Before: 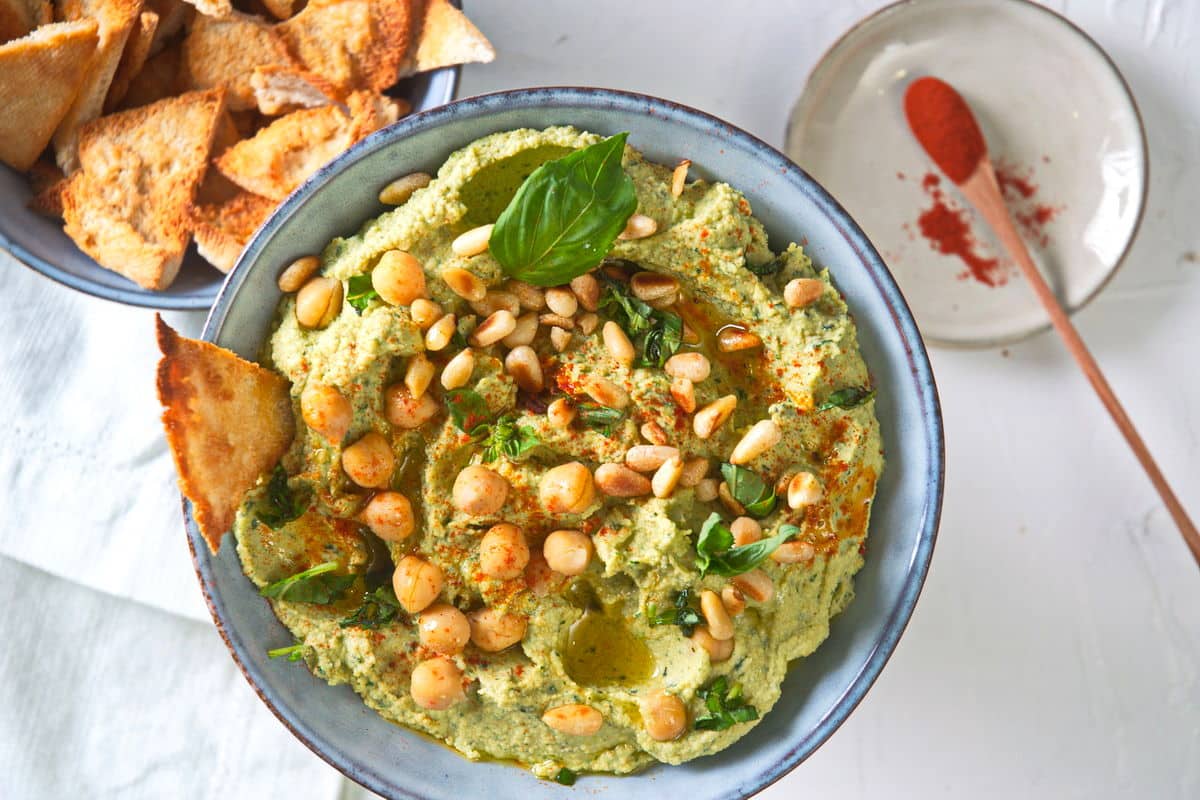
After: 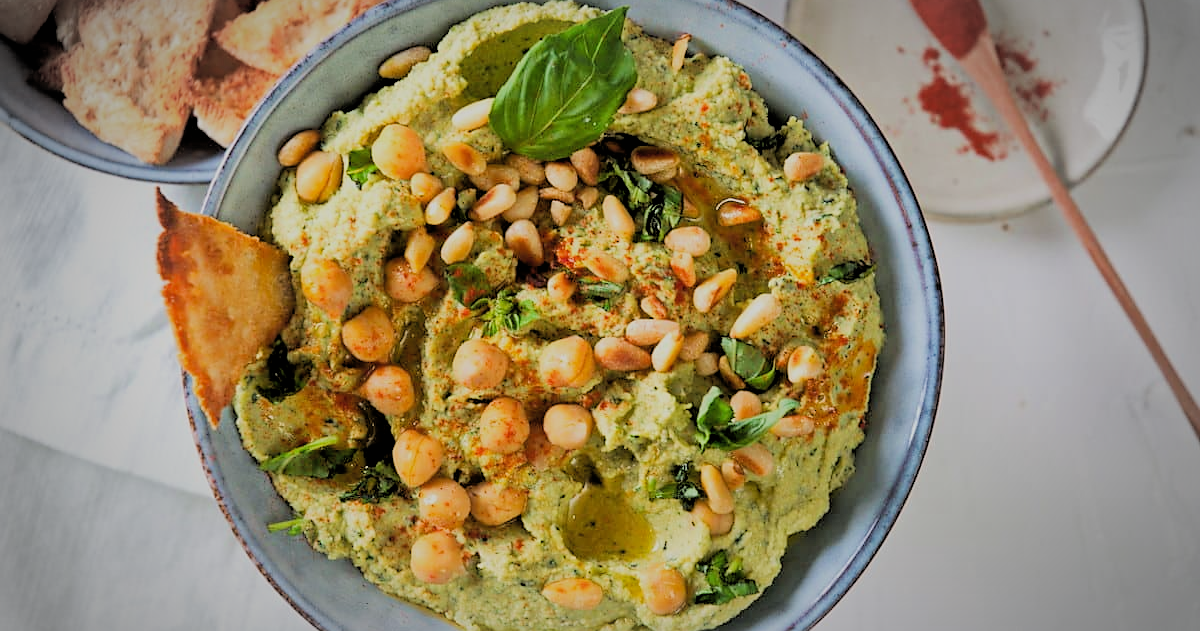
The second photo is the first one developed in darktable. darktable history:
crop and rotate: top 15.772%, bottom 5.337%
filmic rgb: black relative exposure -2.72 EV, white relative exposure 4.56 EV, hardness 1.76, contrast 1.253
sharpen: radius 1.817, amount 0.399, threshold 1.743
vignetting: fall-off start 71.04%, brightness -0.439, saturation -0.686, width/height ratio 1.334
shadows and highlights: on, module defaults
